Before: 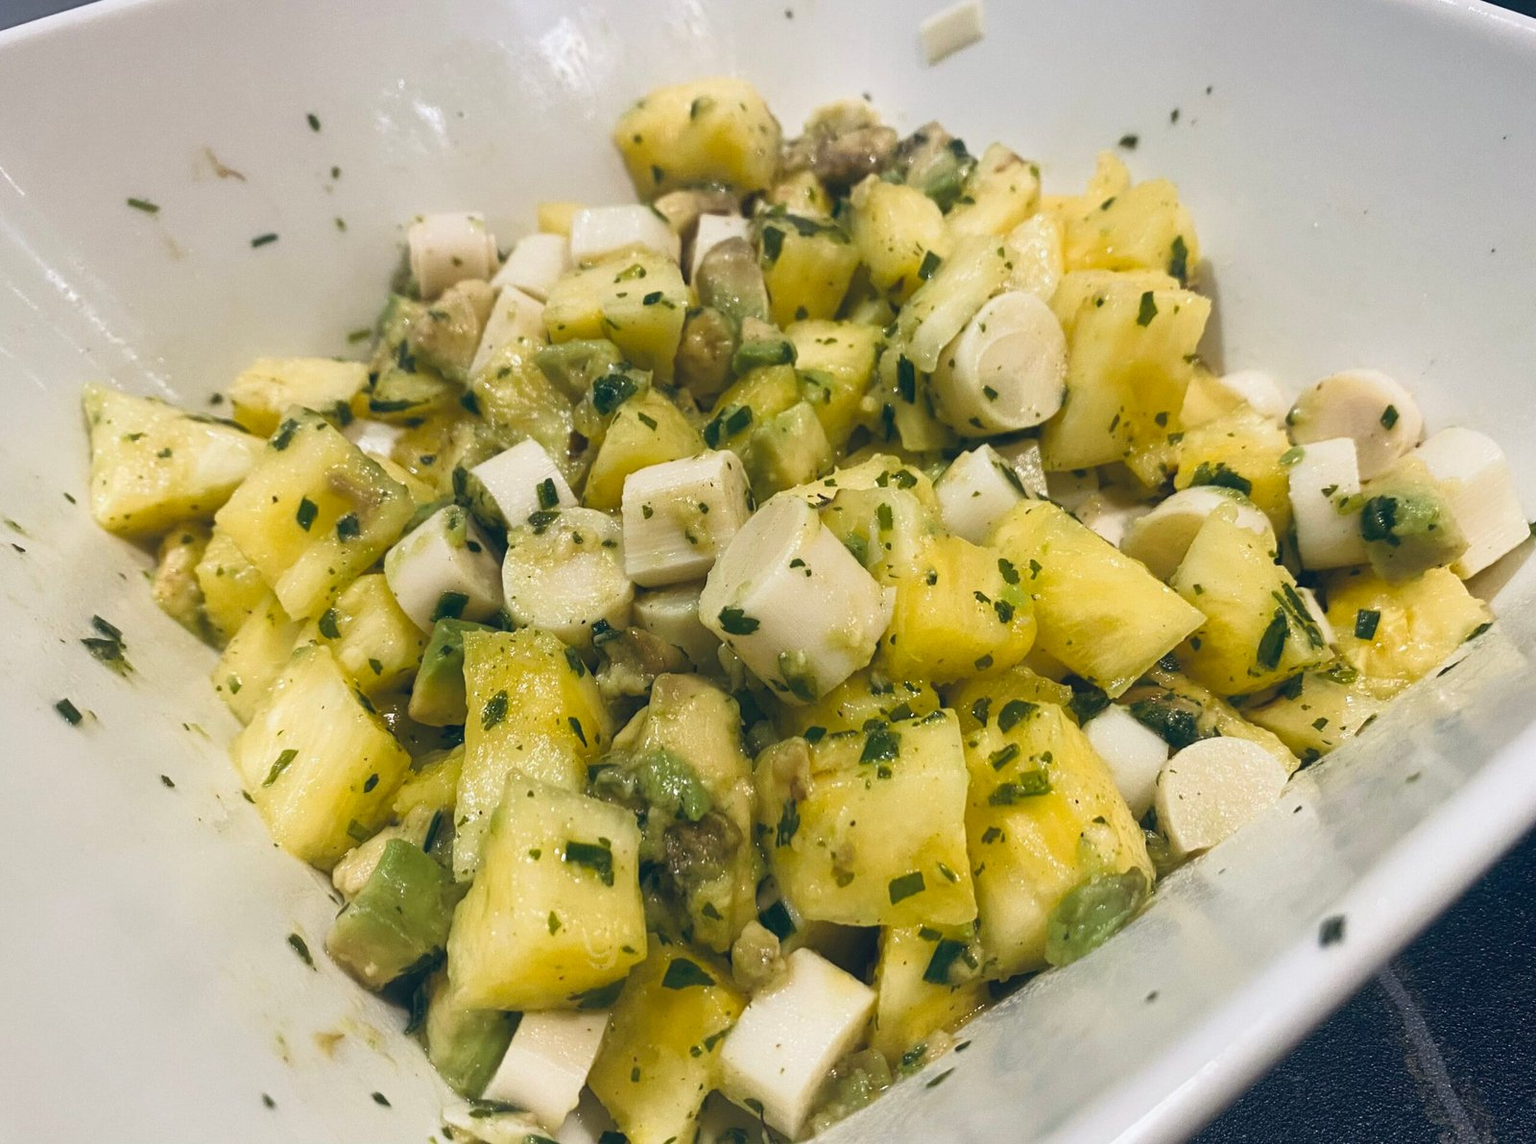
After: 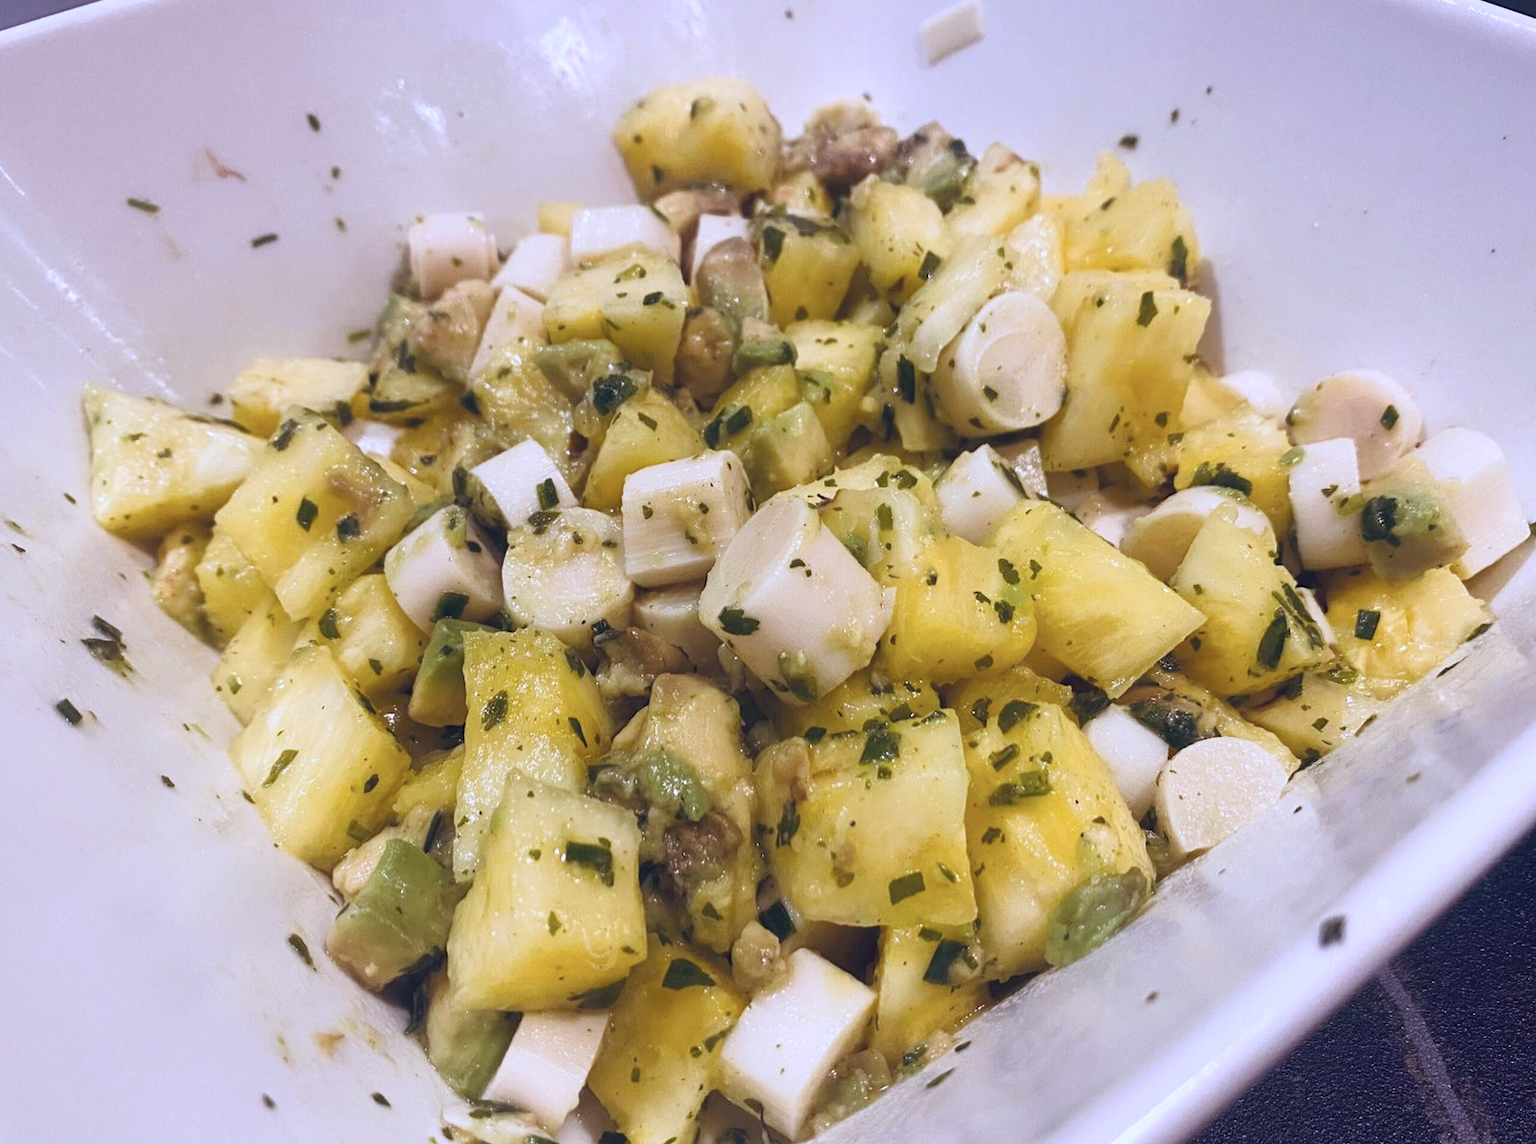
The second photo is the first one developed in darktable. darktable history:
color calibration: illuminant as shot in camera, x 0.379, y 0.396, temperature 4138.76 K
rgb levels: mode RGB, independent channels, levels [[0, 0.474, 1], [0, 0.5, 1], [0, 0.5, 1]]
